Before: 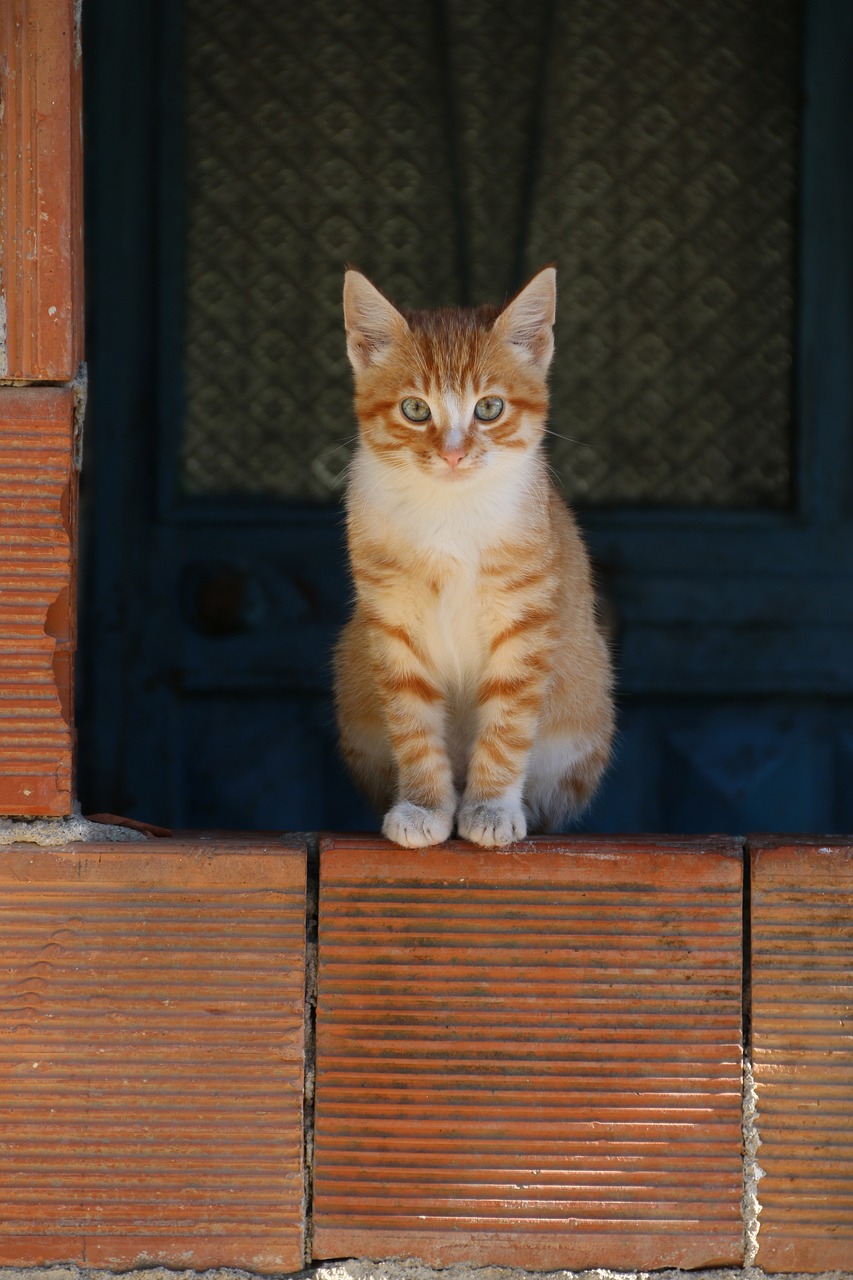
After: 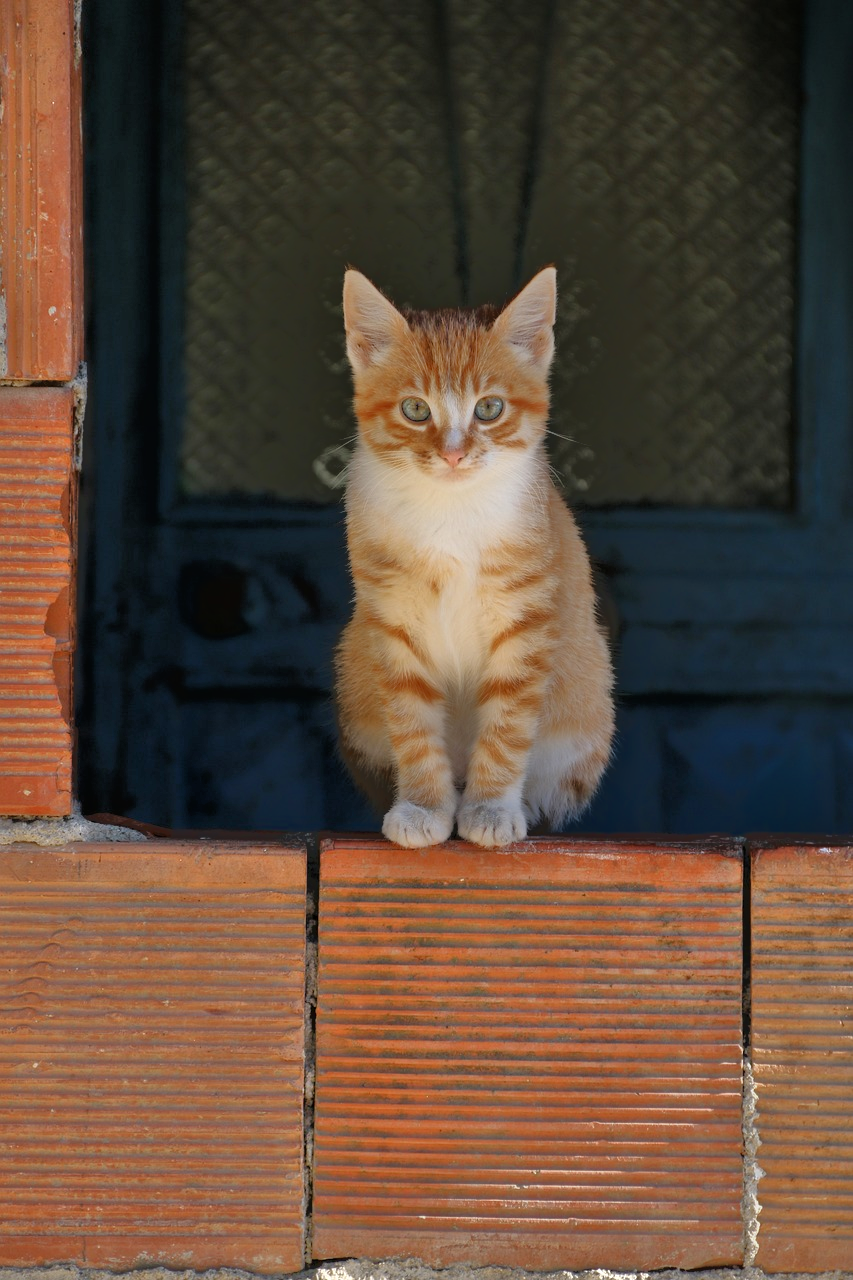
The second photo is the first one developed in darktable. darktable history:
exposure: compensate exposure bias true, compensate highlight preservation false
tone equalizer: -7 EV -0.603 EV, -6 EV 0.995 EV, -5 EV -0.467 EV, -4 EV 0.426 EV, -3 EV 0.443 EV, -2 EV 0.171 EV, -1 EV -0.143 EV, +0 EV -0.382 EV, mask exposure compensation -0.486 EV
